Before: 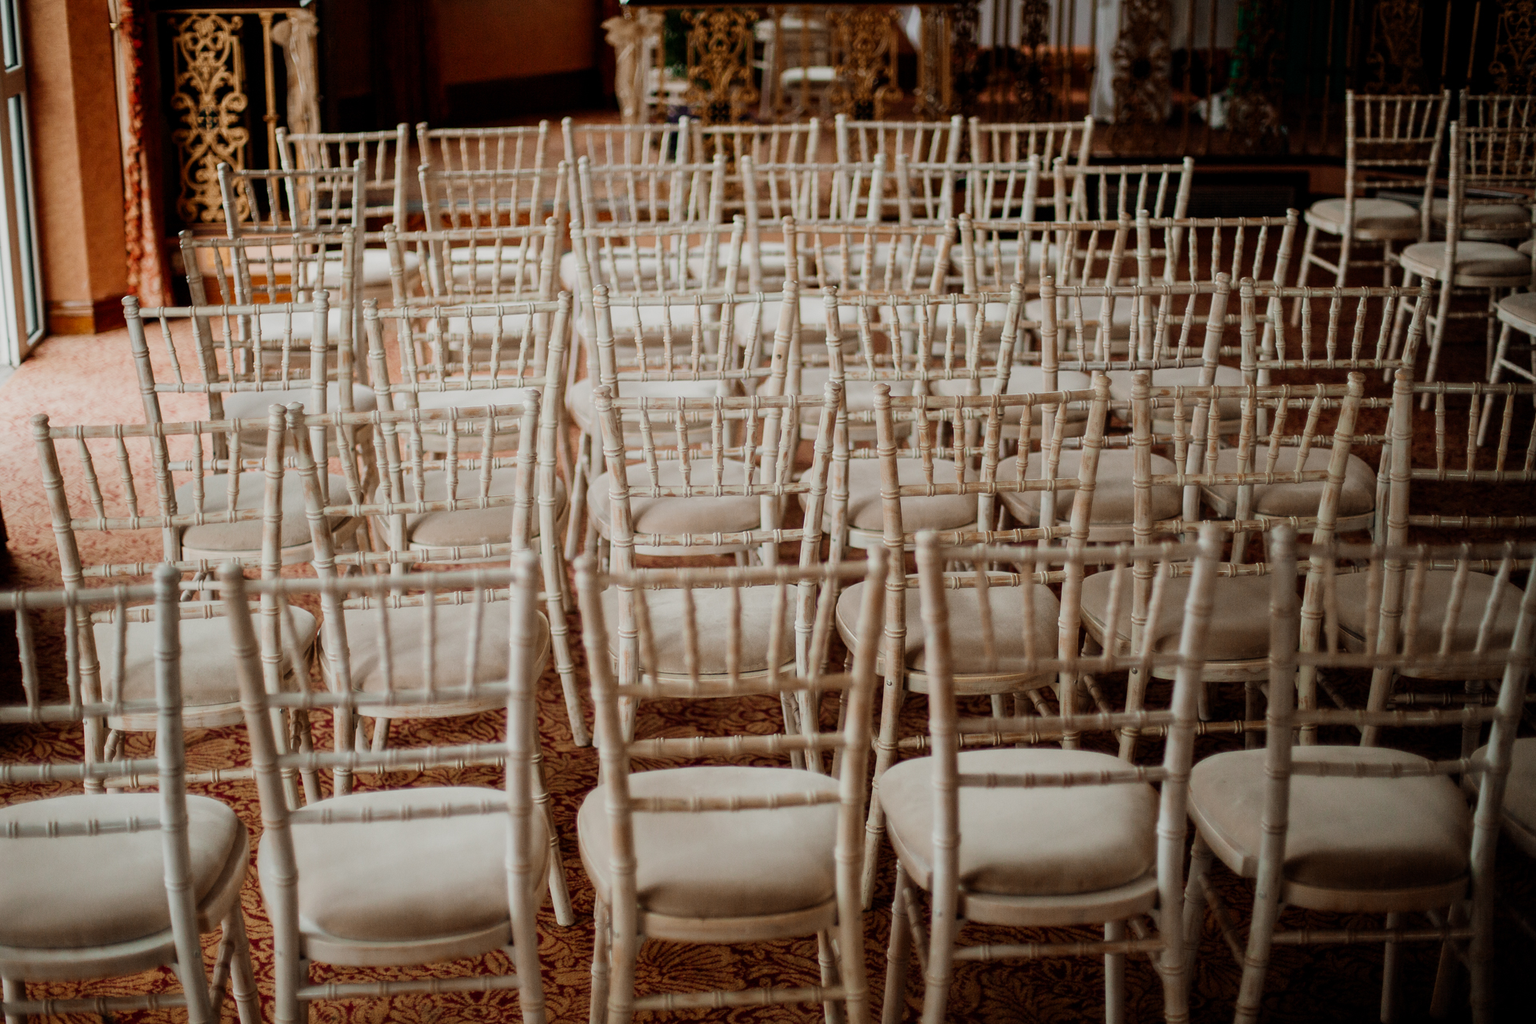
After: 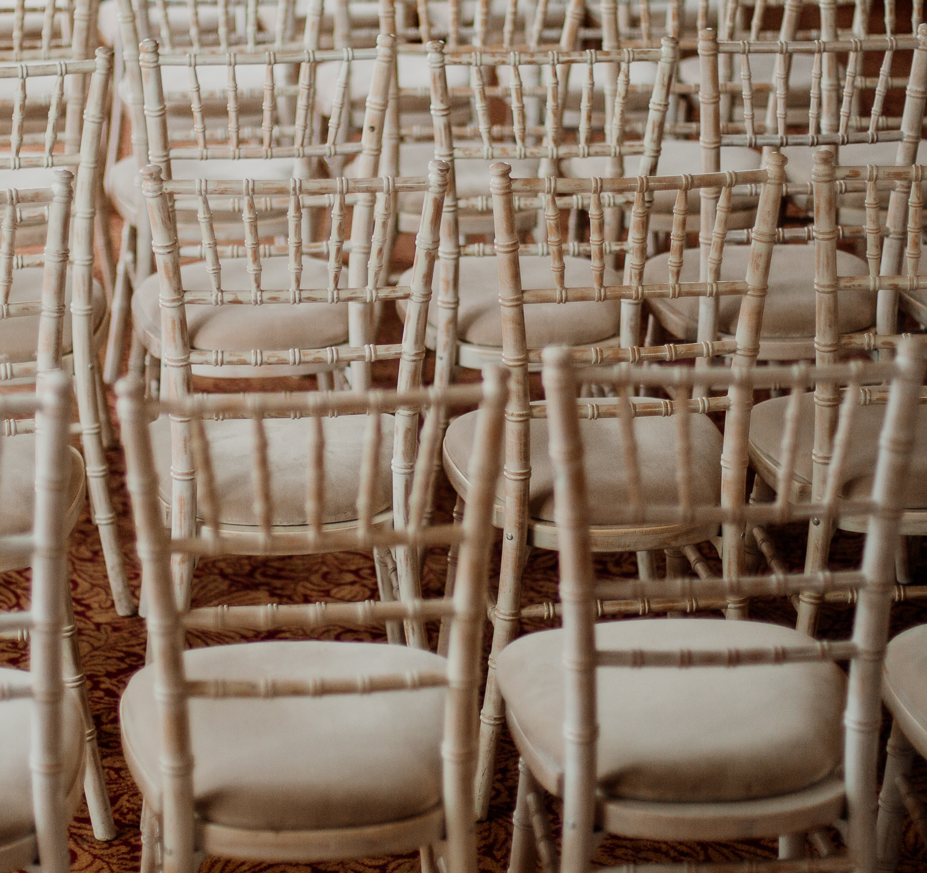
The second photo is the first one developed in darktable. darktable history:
crop: left 31.389%, top 24.809%, right 20.292%, bottom 6.534%
